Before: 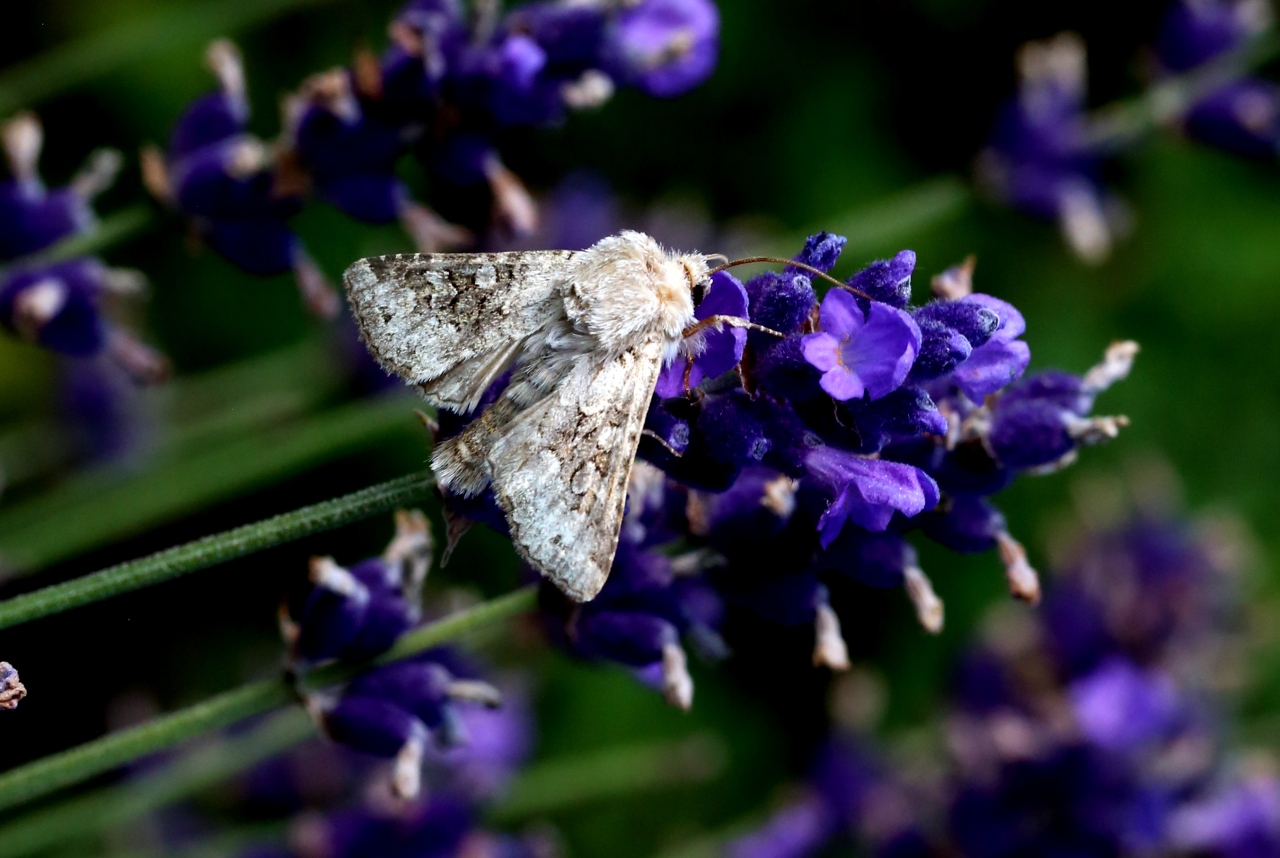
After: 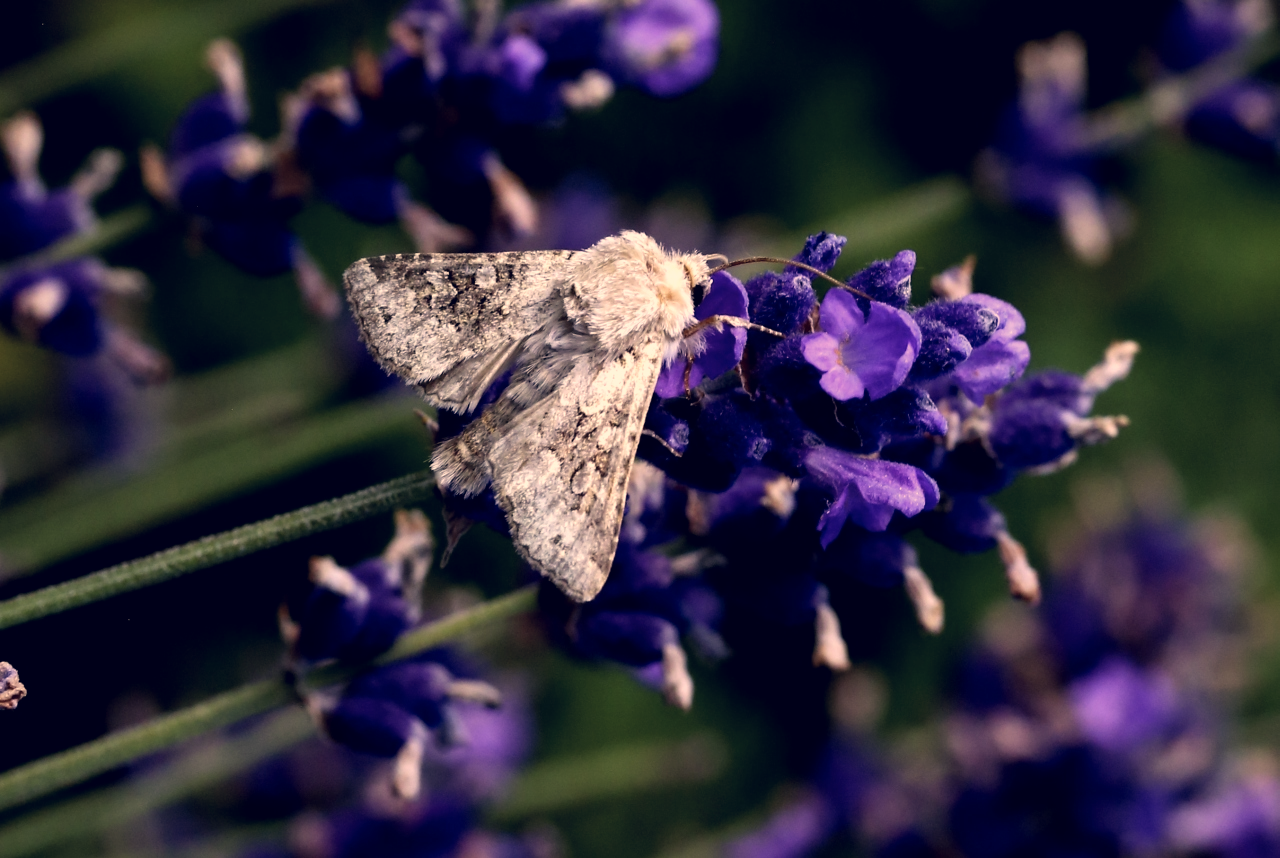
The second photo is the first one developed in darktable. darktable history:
color correction: highlights a* 19.8, highlights b* 27.61, shadows a* 3.44, shadows b* -17.74, saturation 0.726
